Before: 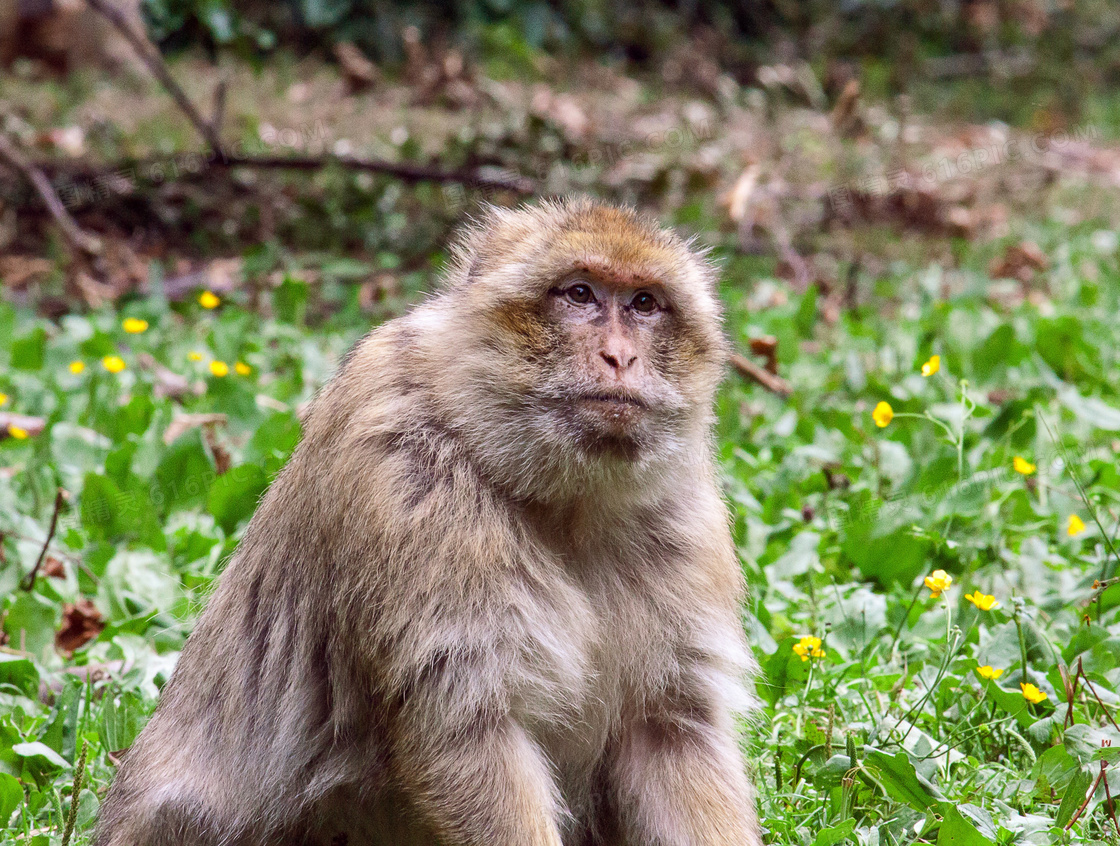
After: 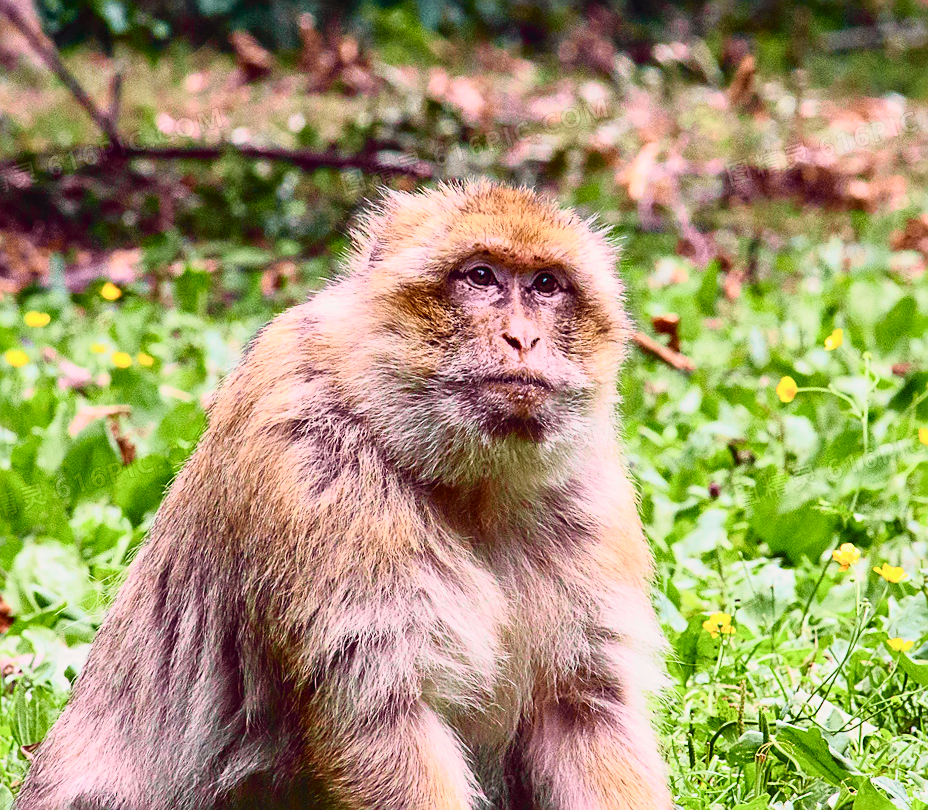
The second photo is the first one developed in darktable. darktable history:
crop: left 8.026%, right 7.374%
tone curve: curves: ch0 [(0, 0) (0.046, 0.031) (0.163, 0.114) (0.391, 0.432) (0.488, 0.561) (0.695, 0.839) (0.785, 0.904) (1, 0.965)]; ch1 [(0, 0) (0.248, 0.252) (0.427, 0.412) (0.482, 0.462) (0.499, 0.499) (0.518, 0.518) (0.535, 0.577) (0.585, 0.623) (0.679, 0.743) (0.788, 0.809) (1, 1)]; ch2 [(0, 0) (0.313, 0.262) (0.427, 0.417) (0.473, 0.47) (0.503, 0.503) (0.523, 0.515) (0.557, 0.596) (0.598, 0.646) (0.708, 0.771) (1, 1)], color space Lab, independent channels, preserve colors none
white balance: emerald 1
sharpen: on, module defaults
rotate and perspective: rotation -1.42°, crop left 0.016, crop right 0.984, crop top 0.035, crop bottom 0.965
color balance rgb: shadows lift › chroma 2%, shadows lift › hue 250°, power › hue 326.4°, highlights gain › chroma 2%, highlights gain › hue 64.8°, global offset › luminance 0.5%, global offset › hue 58.8°, perceptual saturation grading › highlights -25%, perceptual saturation grading › shadows 30%, global vibrance 15%
